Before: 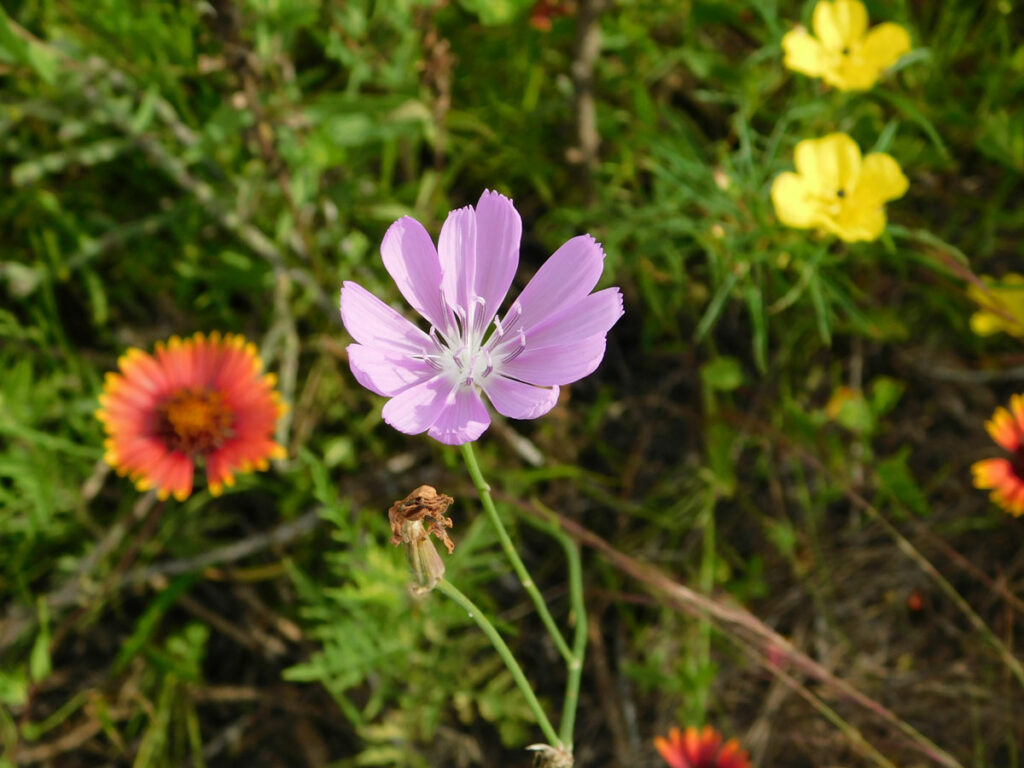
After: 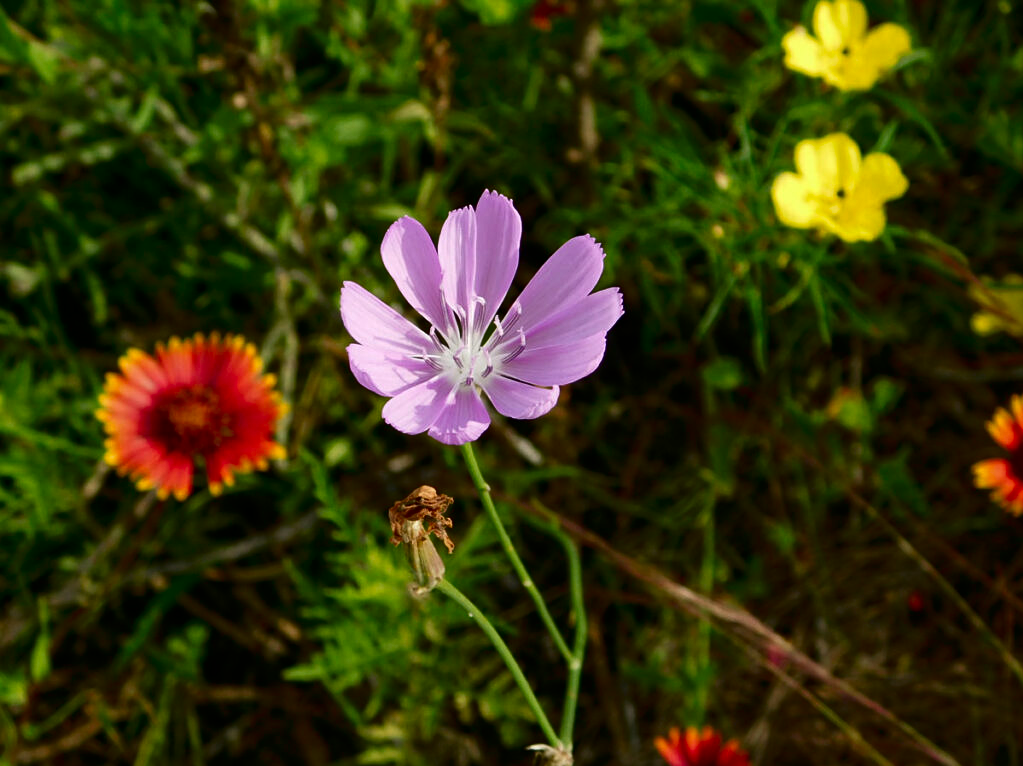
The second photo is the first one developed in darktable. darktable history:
crop: top 0.05%, bottom 0.098%
contrast brightness saturation: contrast 0.13, brightness -0.24, saturation 0.14
sharpen: amount 0.2
